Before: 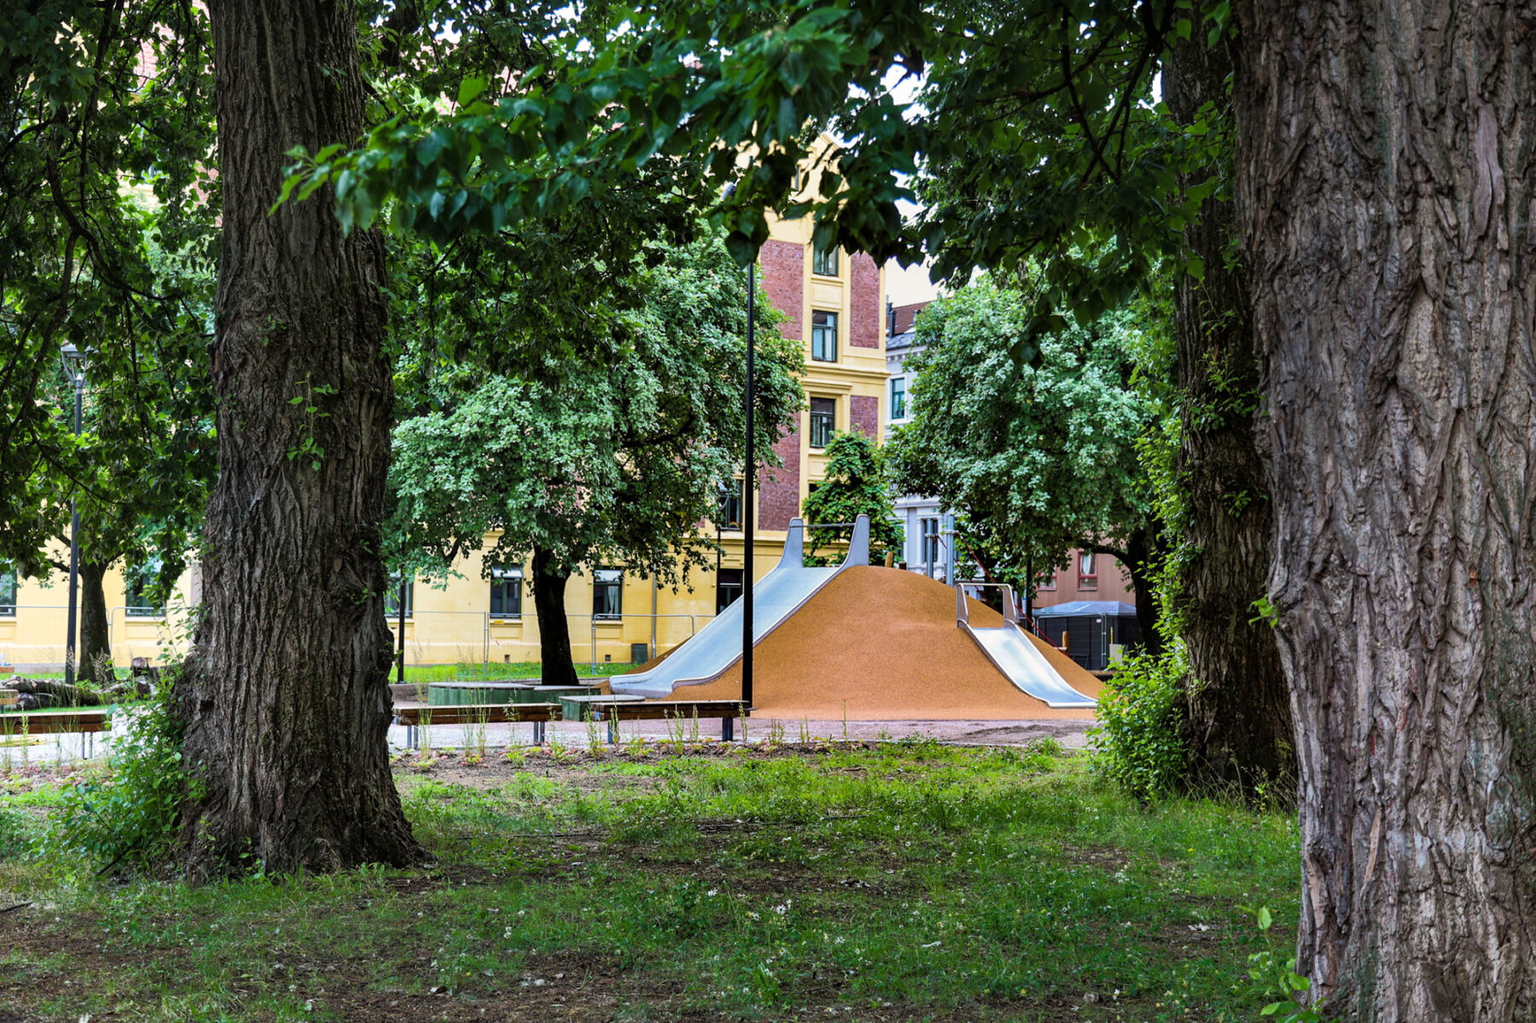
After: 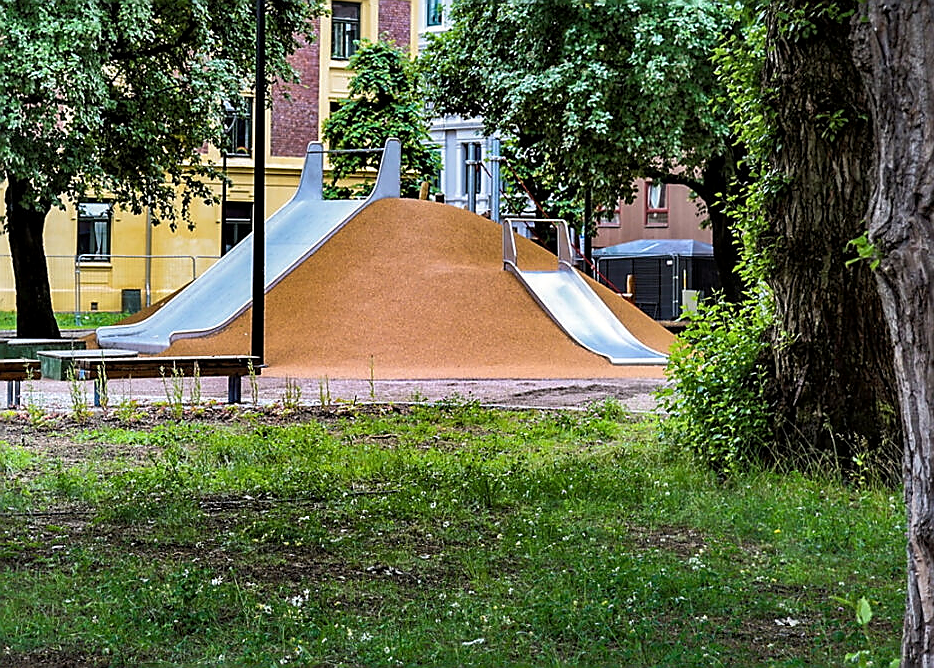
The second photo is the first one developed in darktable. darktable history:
local contrast: highlights 104%, shadows 100%, detail 119%, midtone range 0.2
crop: left 34.354%, top 38.796%, right 13.714%, bottom 5.412%
sharpen: radius 1.385, amount 1.232, threshold 0.678
